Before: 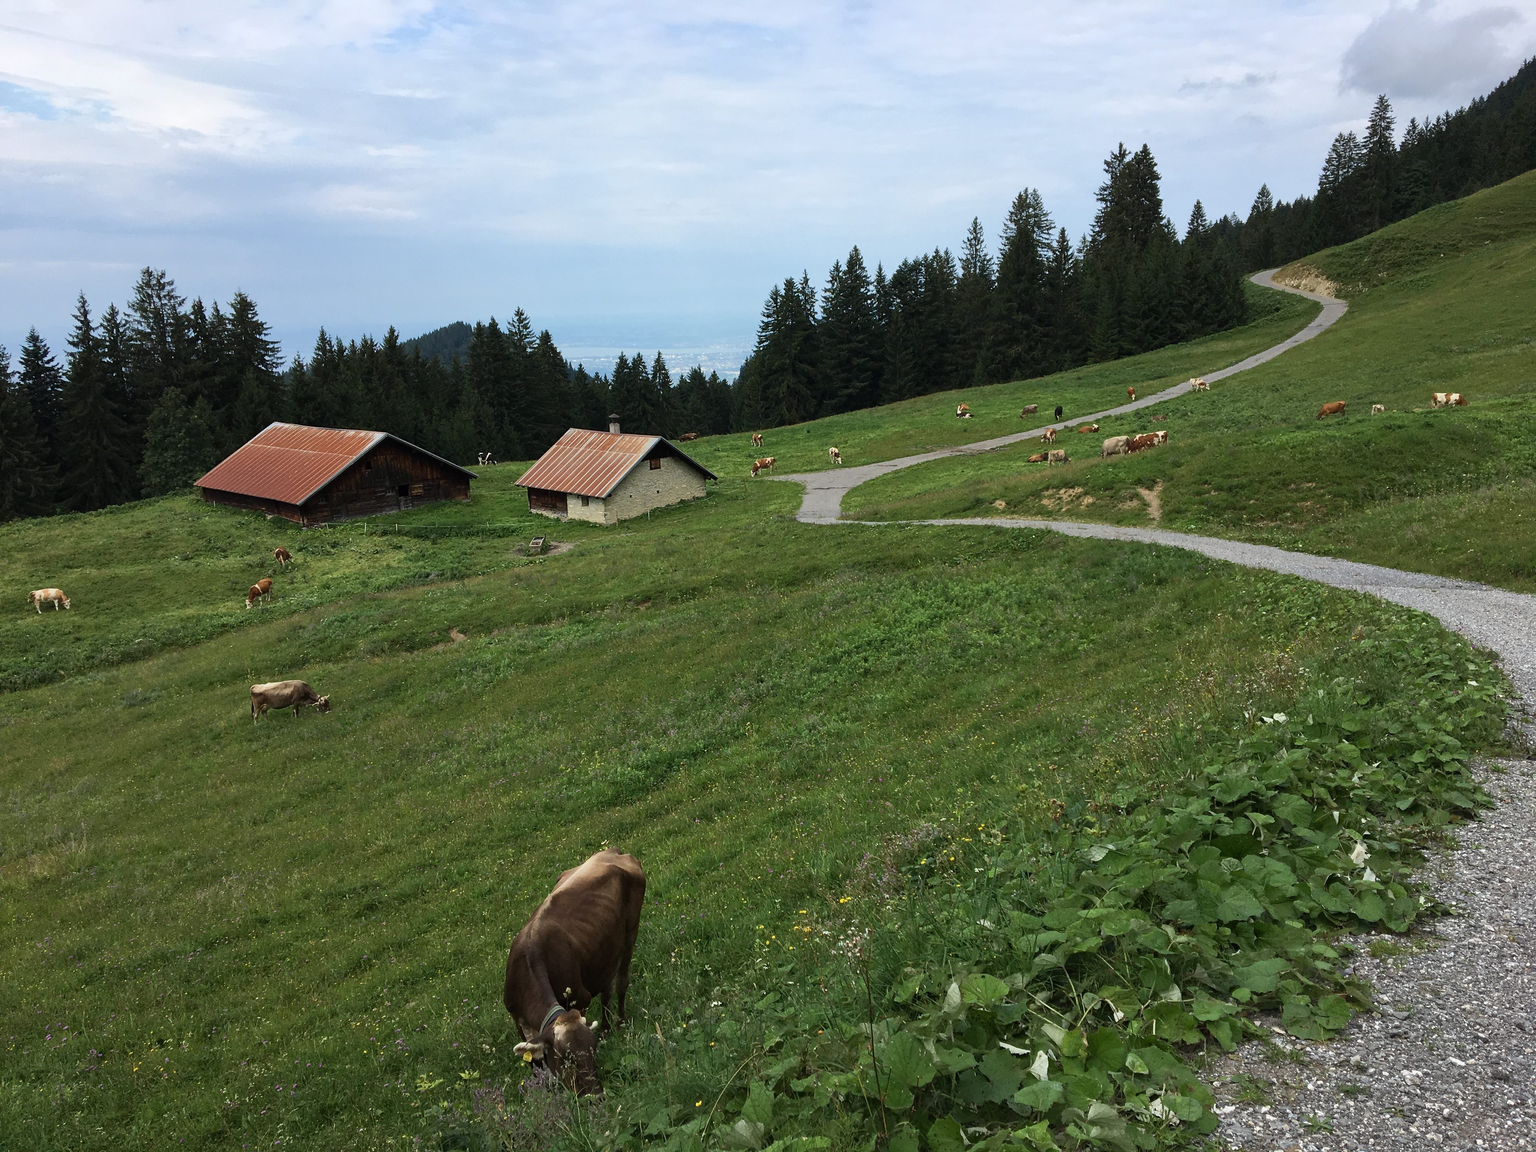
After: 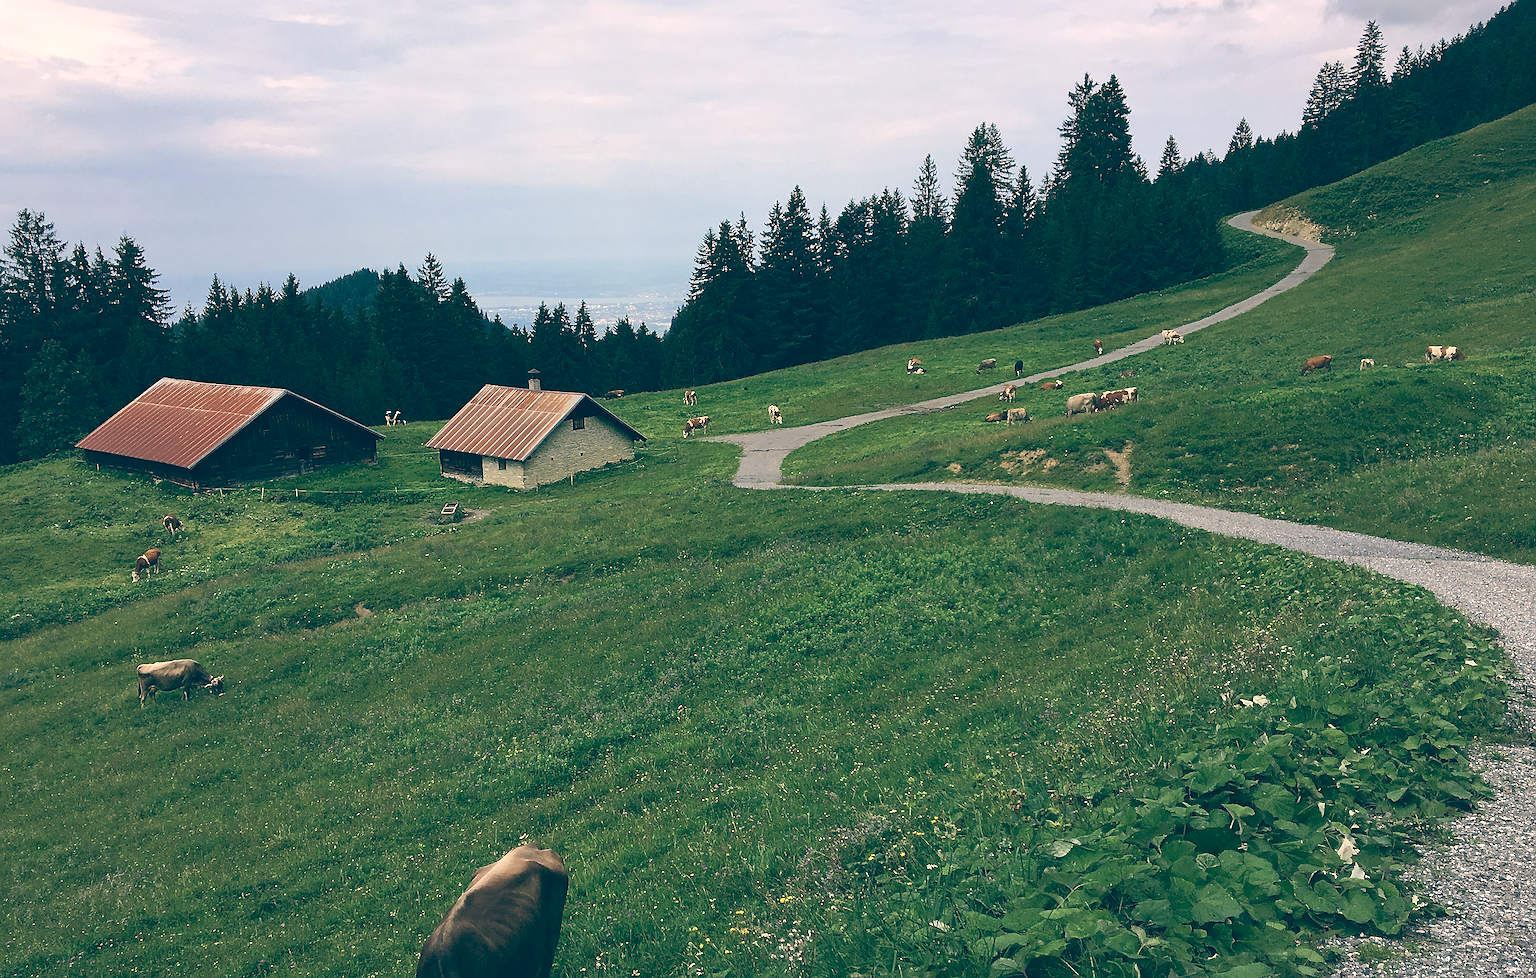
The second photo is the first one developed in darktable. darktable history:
sharpen: radius 1.4, amount 1.25, threshold 0.7
crop: left 8.155%, top 6.611%, bottom 15.385%
color balance: lift [1.006, 0.985, 1.002, 1.015], gamma [1, 0.953, 1.008, 1.047], gain [1.076, 1.13, 1.004, 0.87]
